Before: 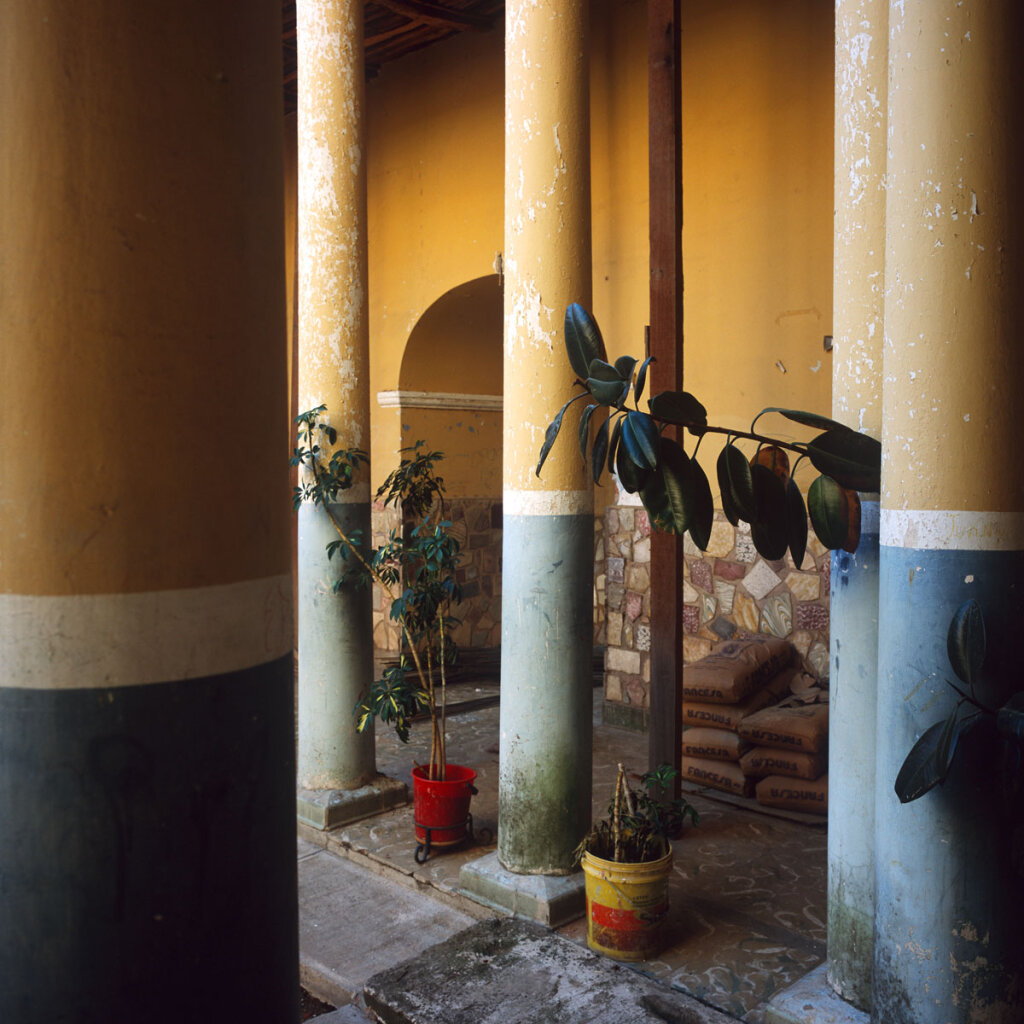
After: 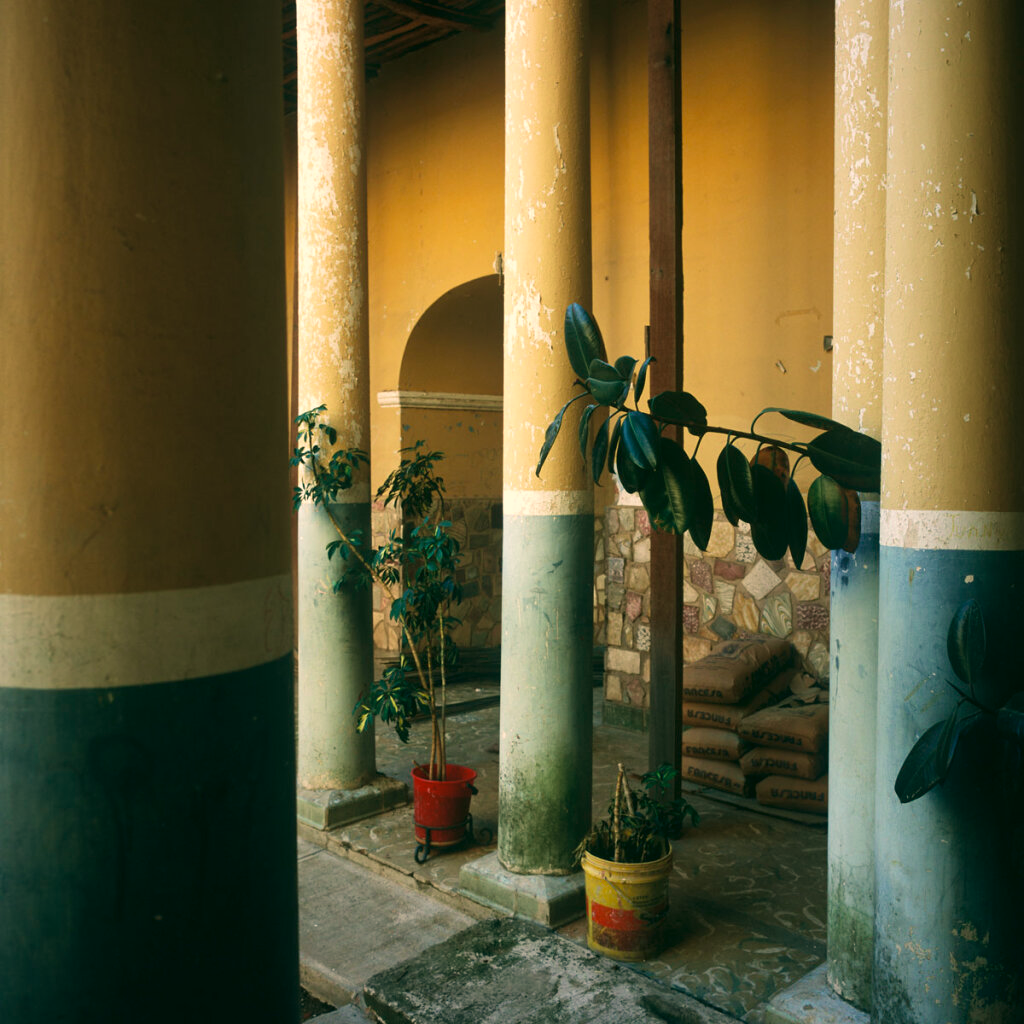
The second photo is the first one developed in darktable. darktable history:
color balance: output saturation 110%
color correction: highlights a* 5.3, highlights b* 24.26, shadows a* -15.58, shadows b* 4.02
velvia: on, module defaults
color contrast: blue-yellow contrast 0.7
